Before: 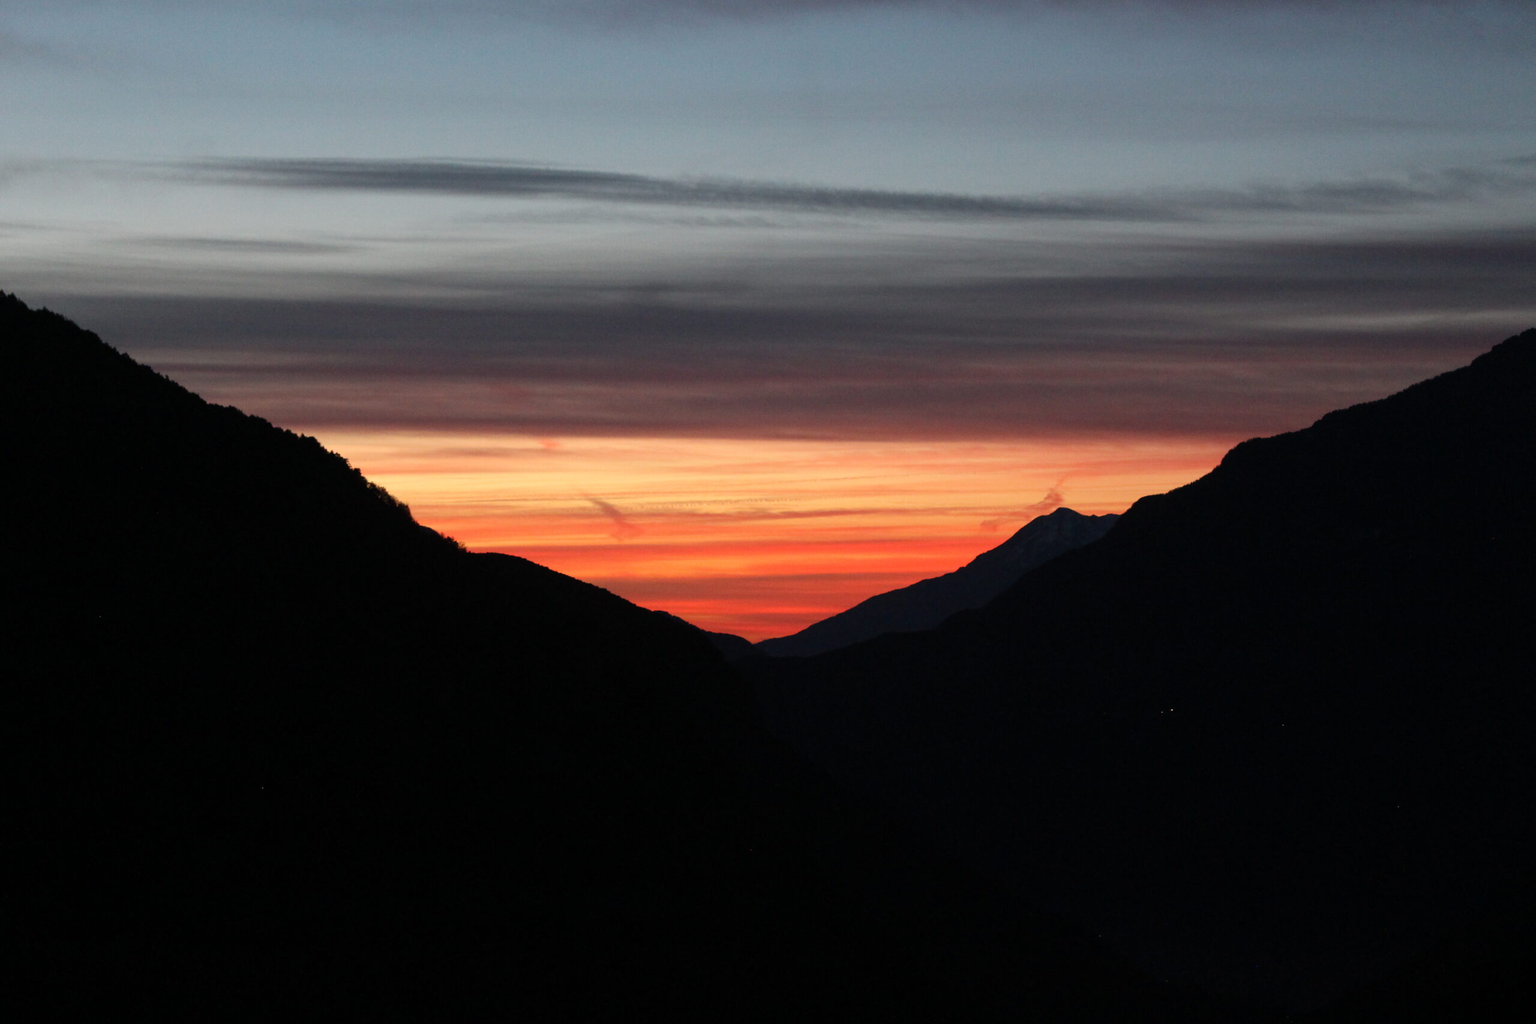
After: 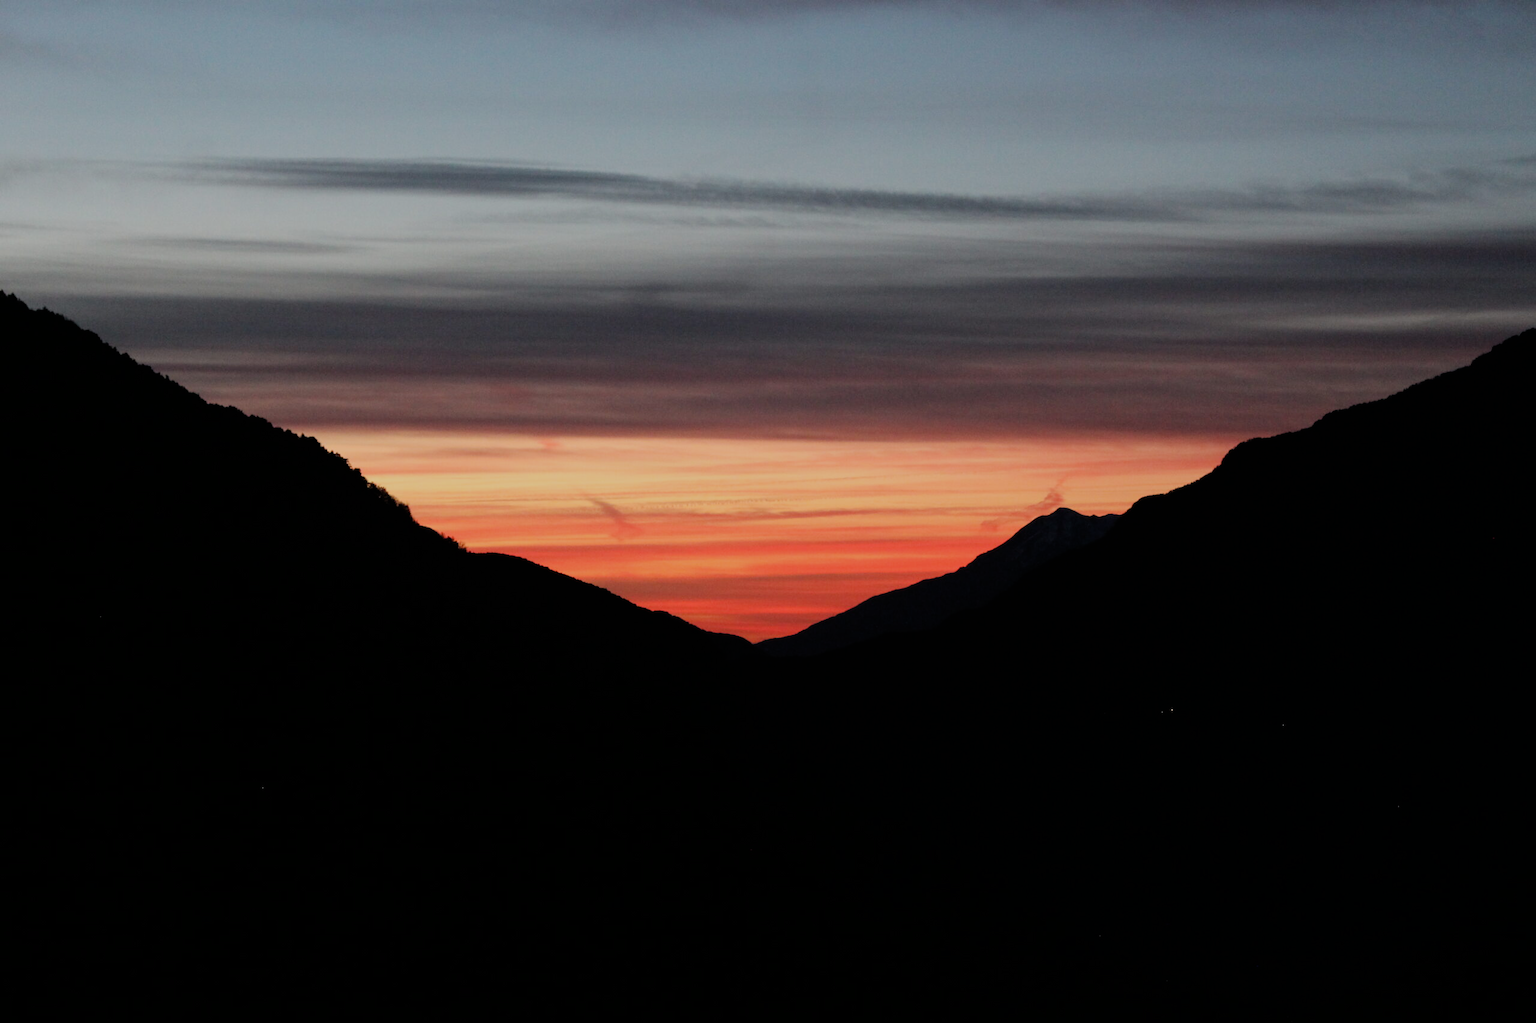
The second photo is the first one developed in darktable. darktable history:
filmic rgb: black relative exposure -7.65 EV, white relative exposure 4.56 EV, hardness 3.61
exposure: compensate highlight preservation false
